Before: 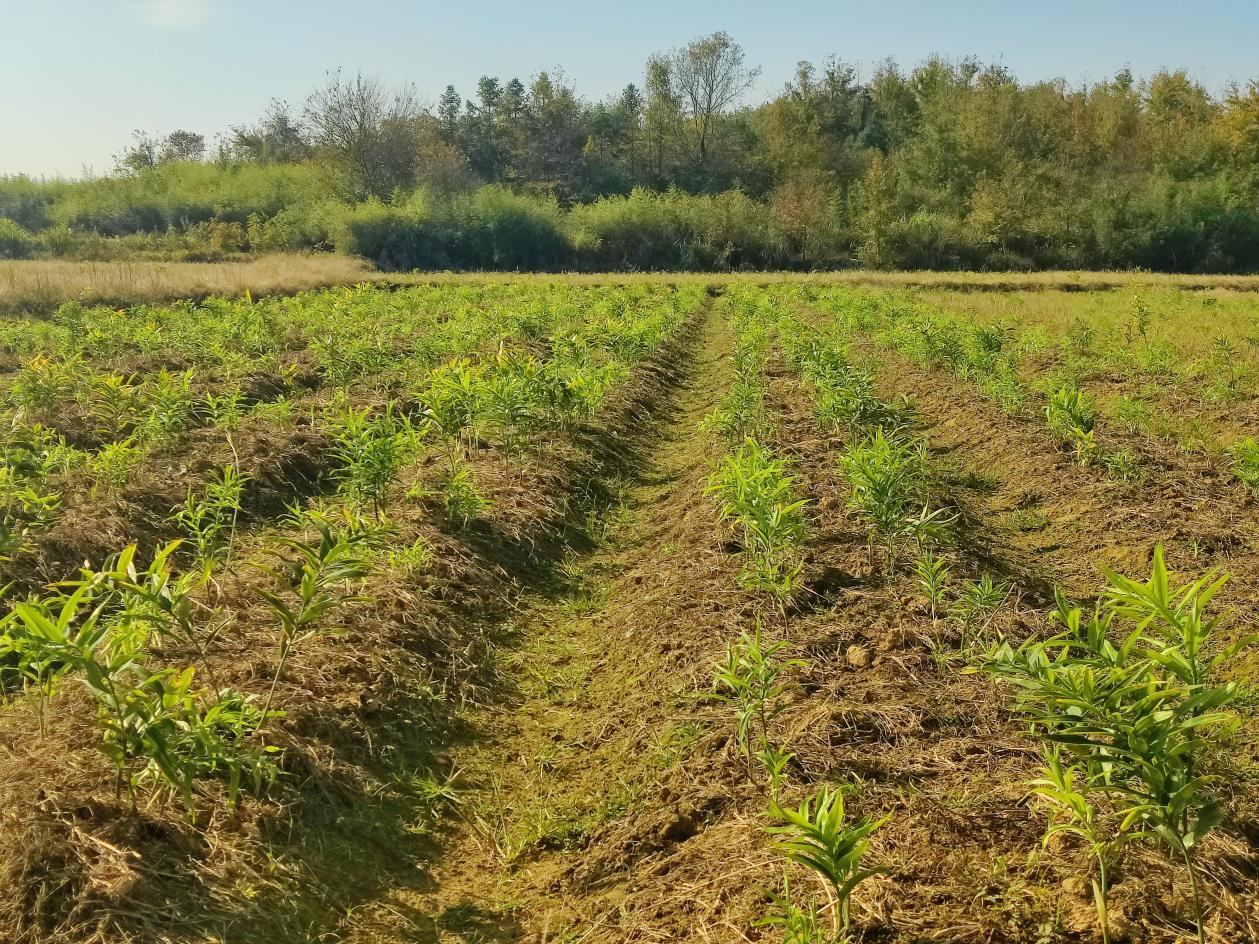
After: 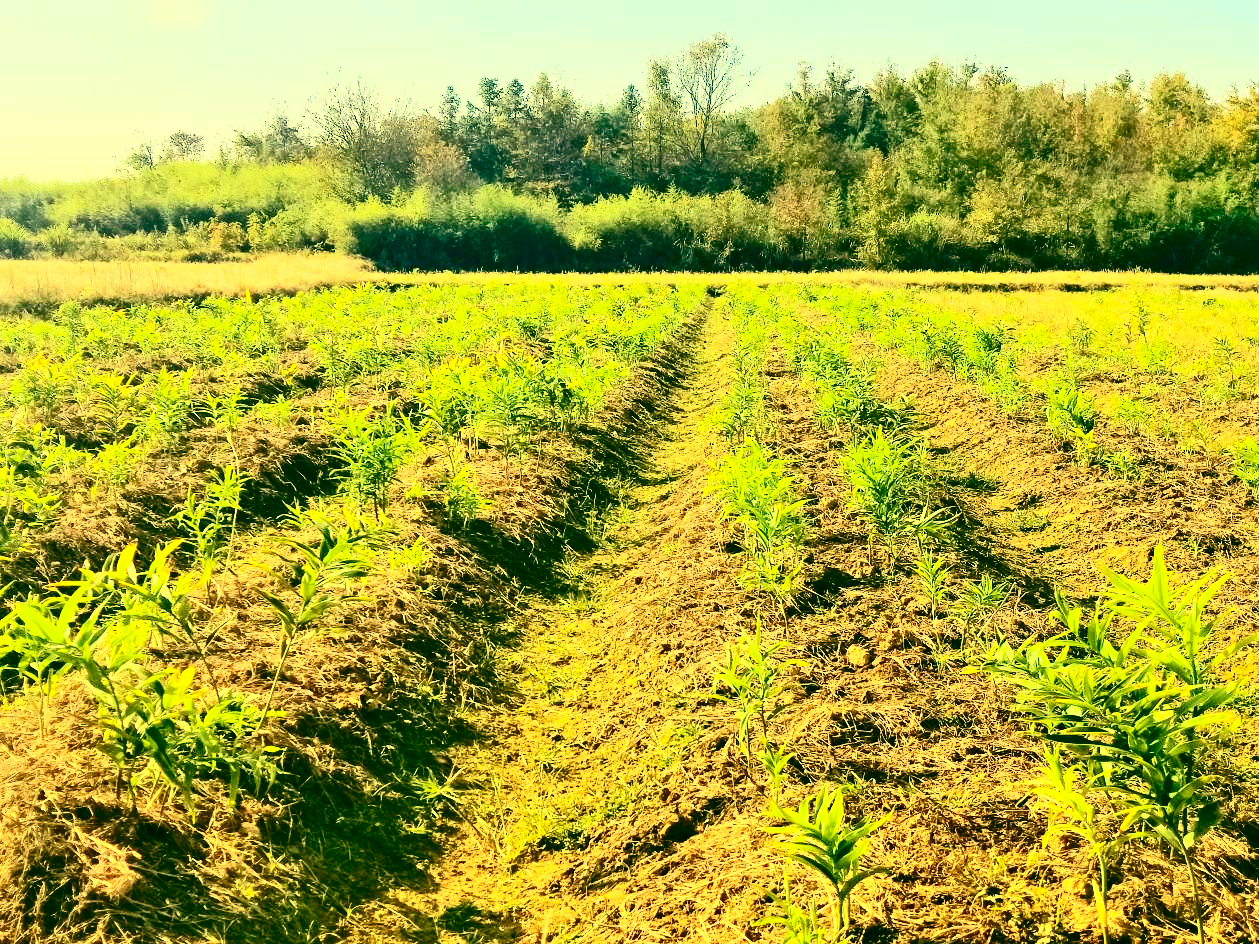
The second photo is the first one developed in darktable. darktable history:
exposure: black level correction 0, exposure 0.9 EV, compensate highlight preservation false
color balance: mode lift, gamma, gain (sRGB), lift [1, 0.69, 1, 1], gamma [1, 1.482, 1, 1], gain [1, 1, 1, 0.802]
contrast brightness saturation: contrast 0.4, brightness 0.05, saturation 0.25
